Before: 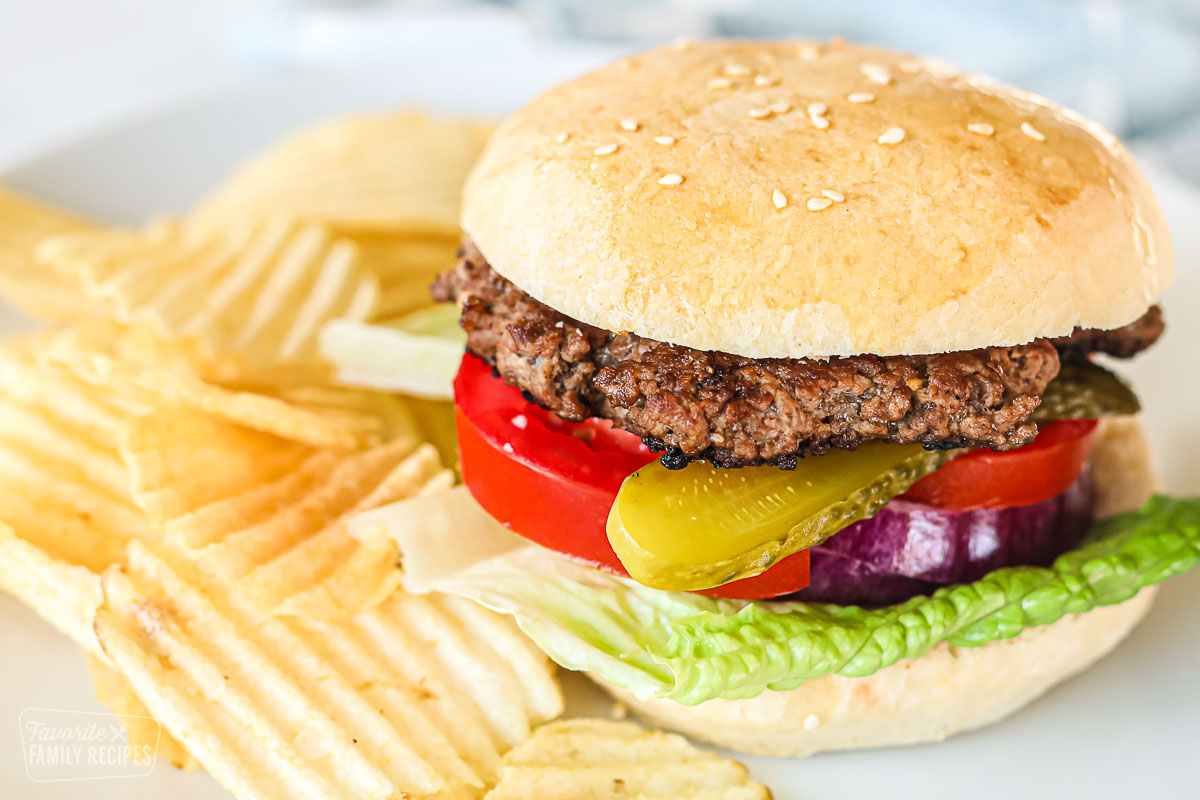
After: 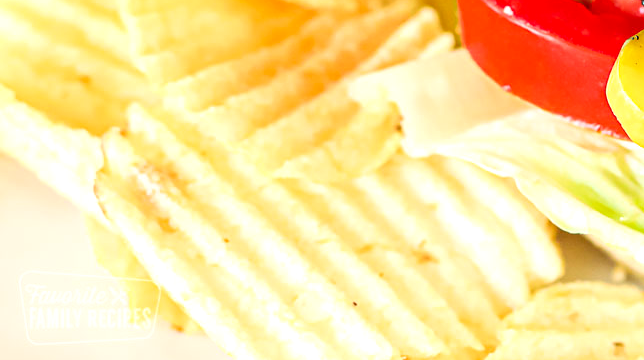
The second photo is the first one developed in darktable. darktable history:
levels: white 99.93%, levels [0, 0.435, 0.917]
crop and rotate: top 54.741%, right 46.312%, bottom 0.141%
